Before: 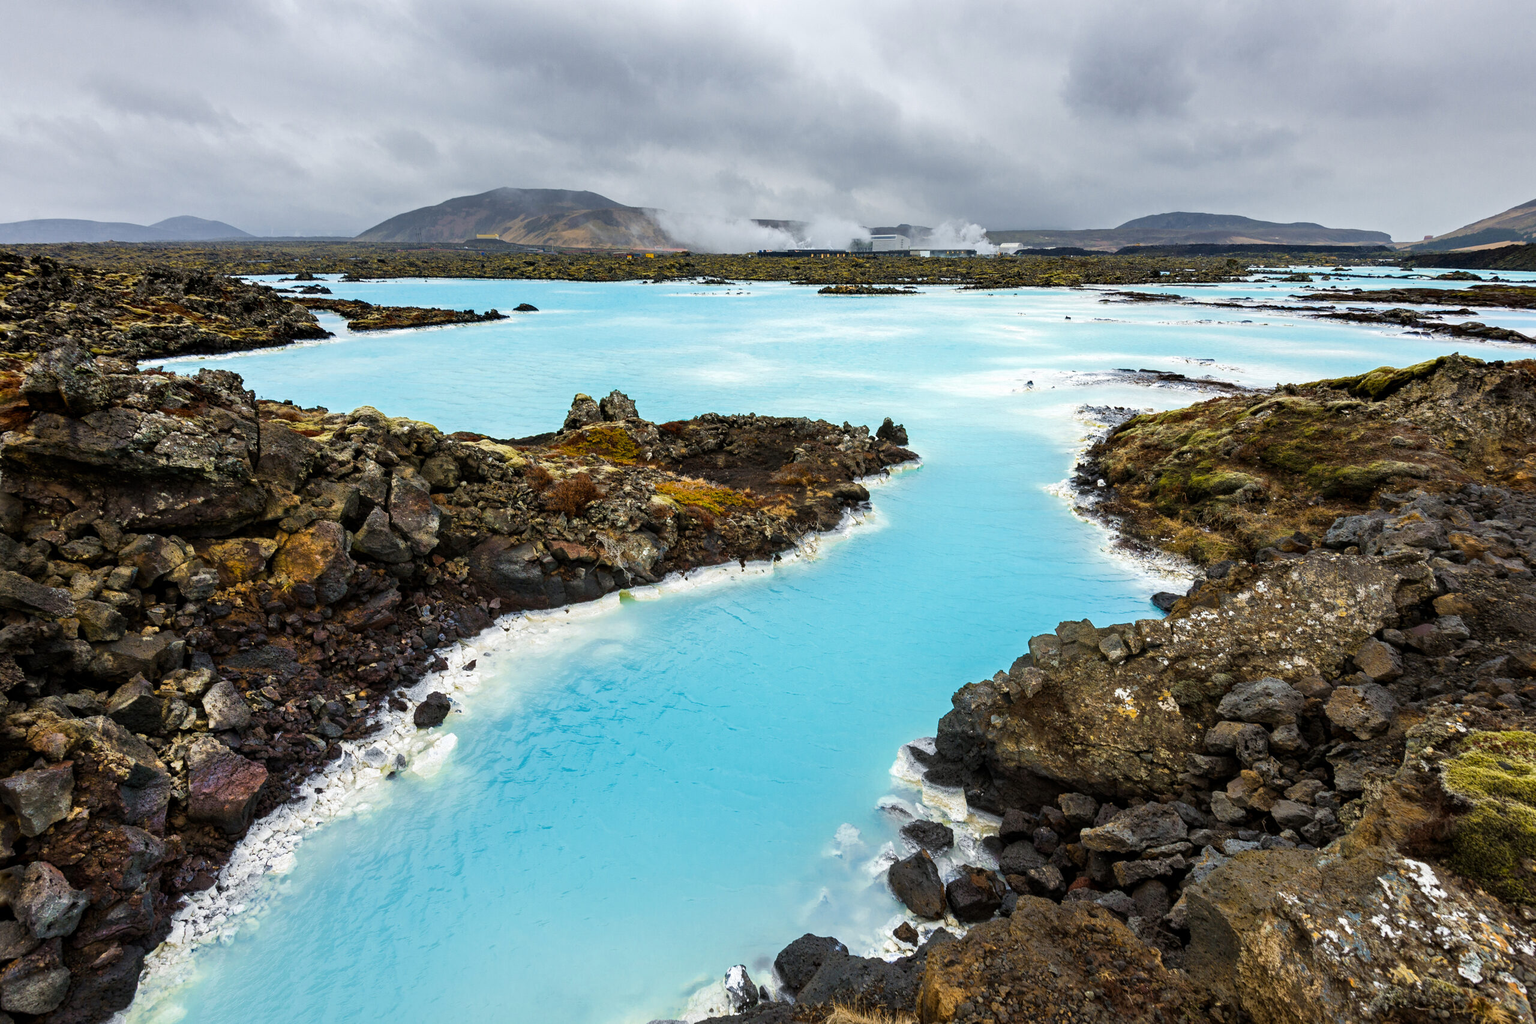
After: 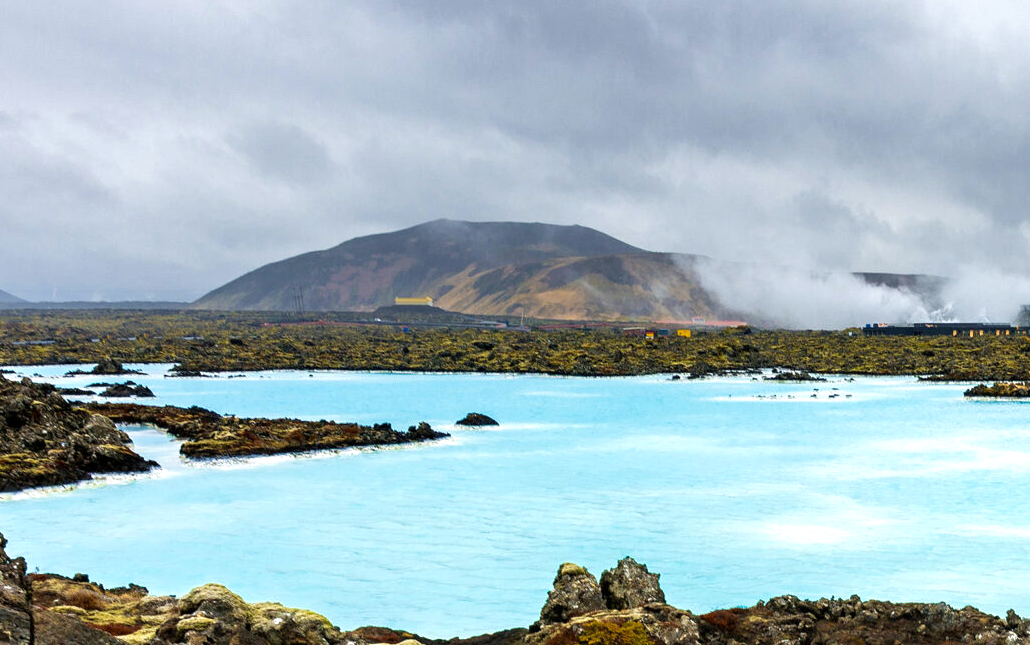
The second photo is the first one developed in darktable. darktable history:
crop: left 15.608%, top 5.452%, right 44.153%, bottom 56.752%
shadows and highlights: shadows 36.43, highlights -28.07, highlights color adjustment 31.34%, soften with gaussian
exposure: exposure 0.611 EV, compensate exposure bias true, compensate highlight preservation false
velvia: on, module defaults
